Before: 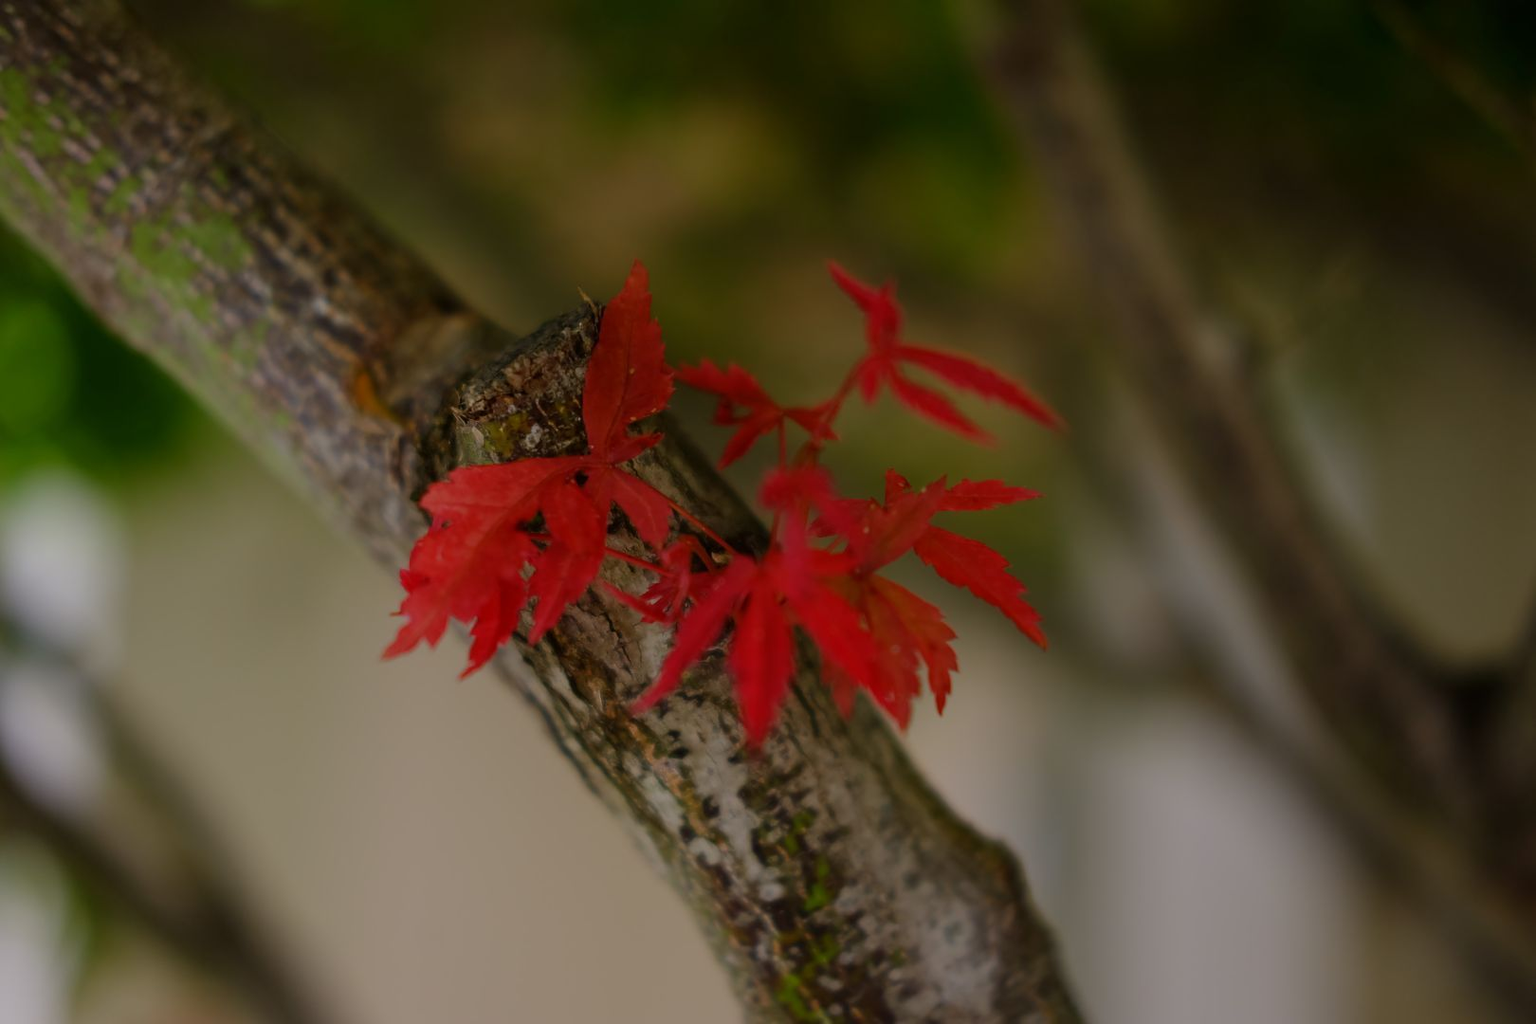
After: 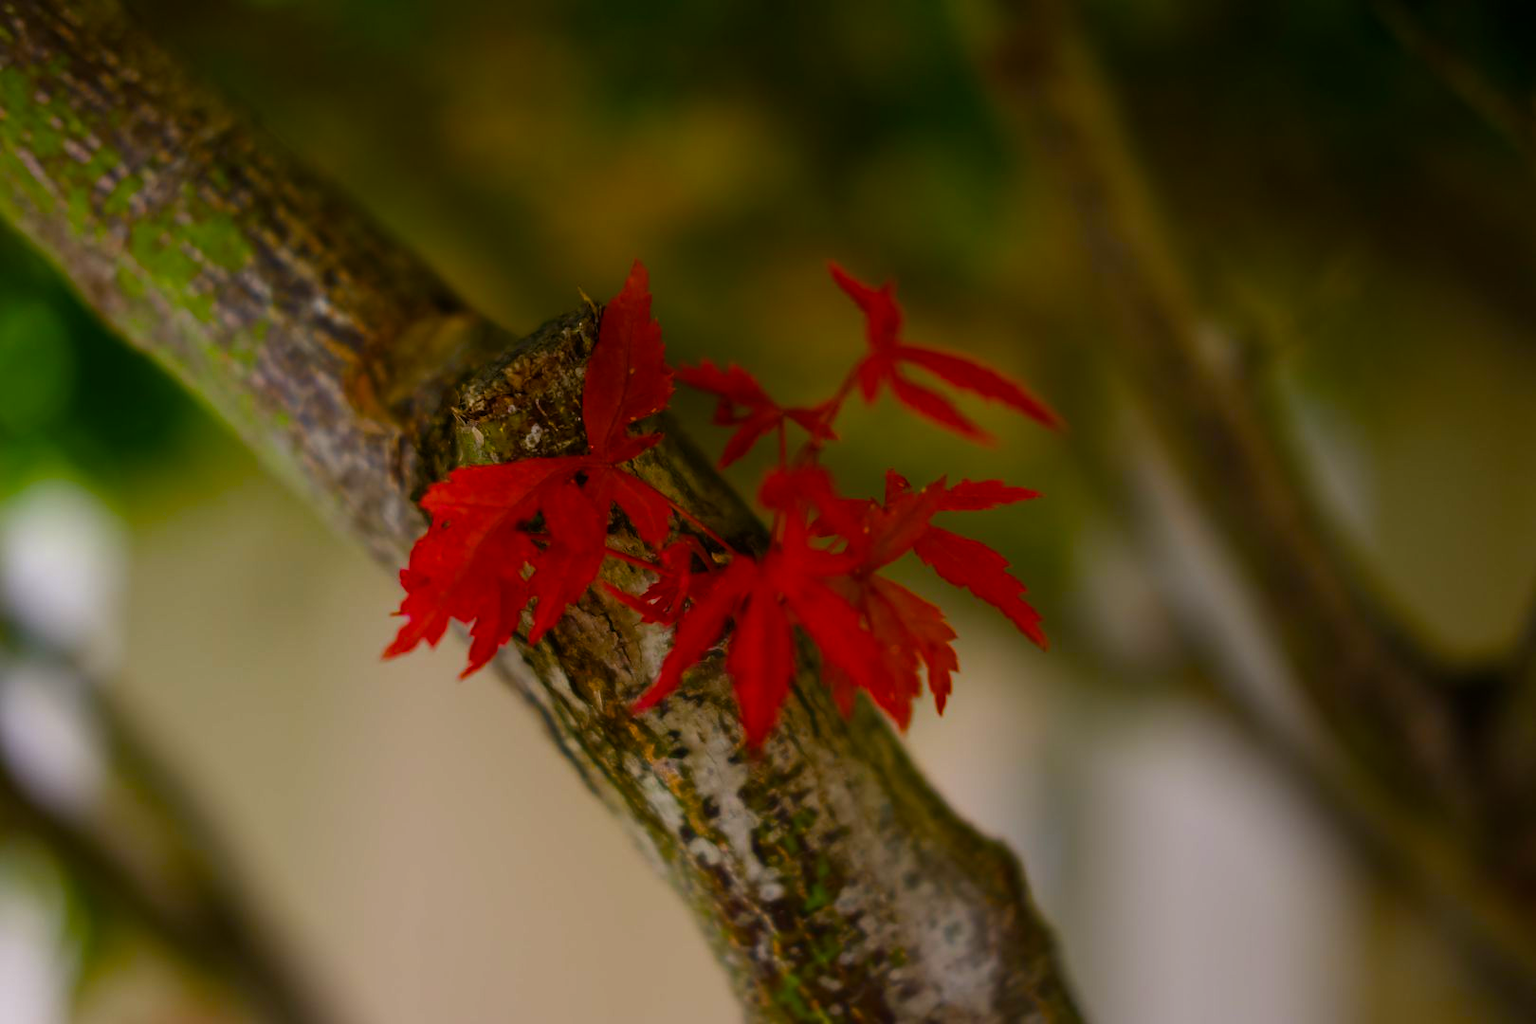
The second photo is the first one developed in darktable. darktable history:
color balance rgb: highlights gain › chroma 0.186%, highlights gain › hue 330.45°, linear chroma grading › shadows 31.95%, linear chroma grading › global chroma -2.34%, linear chroma grading › mid-tones 4.244%, perceptual saturation grading › global saturation 29.938%, perceptual brilliance grading › global brilliance -4.685%, perceptual brilliance grading › highlights 24.769%, perceptual brilliance grading › mid-tones 6.982%, perceptual brilliance grading › shadows -4.553%
